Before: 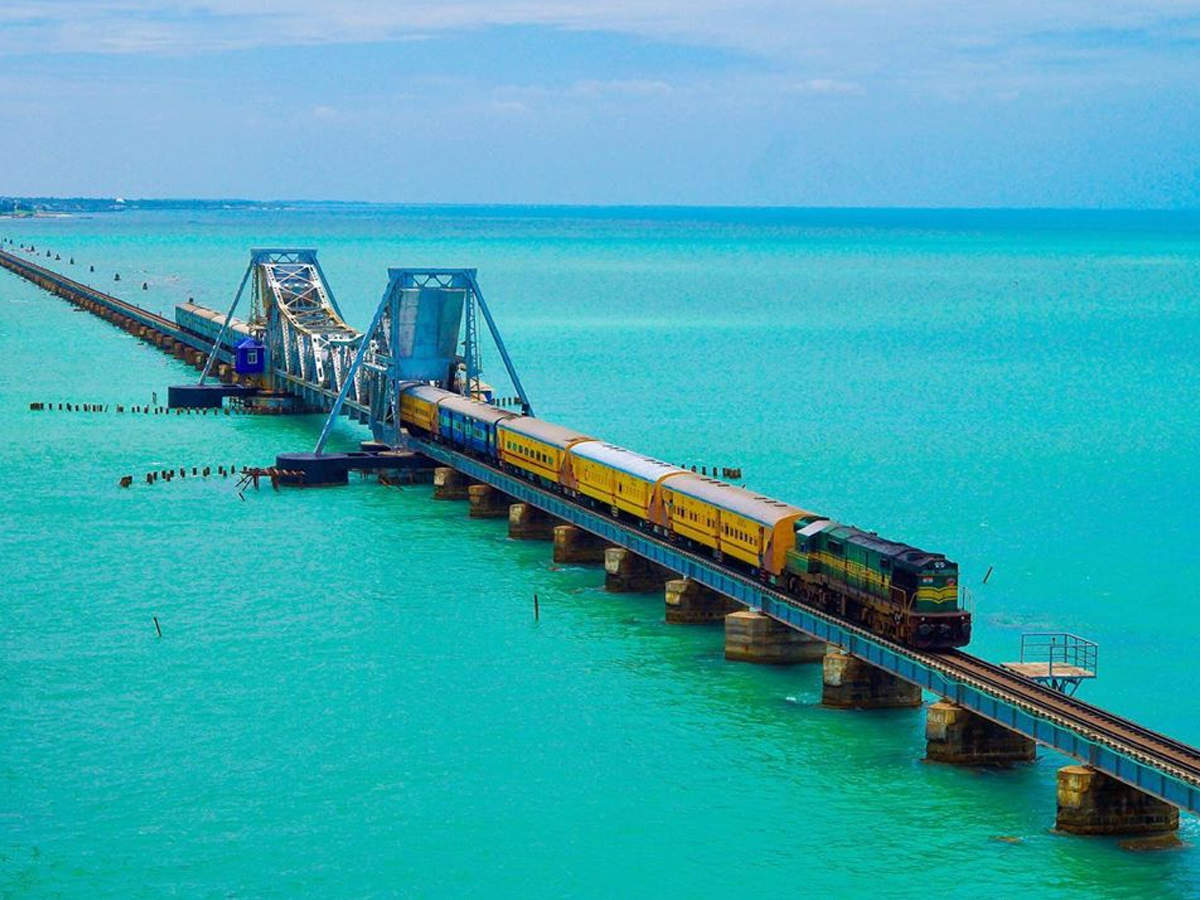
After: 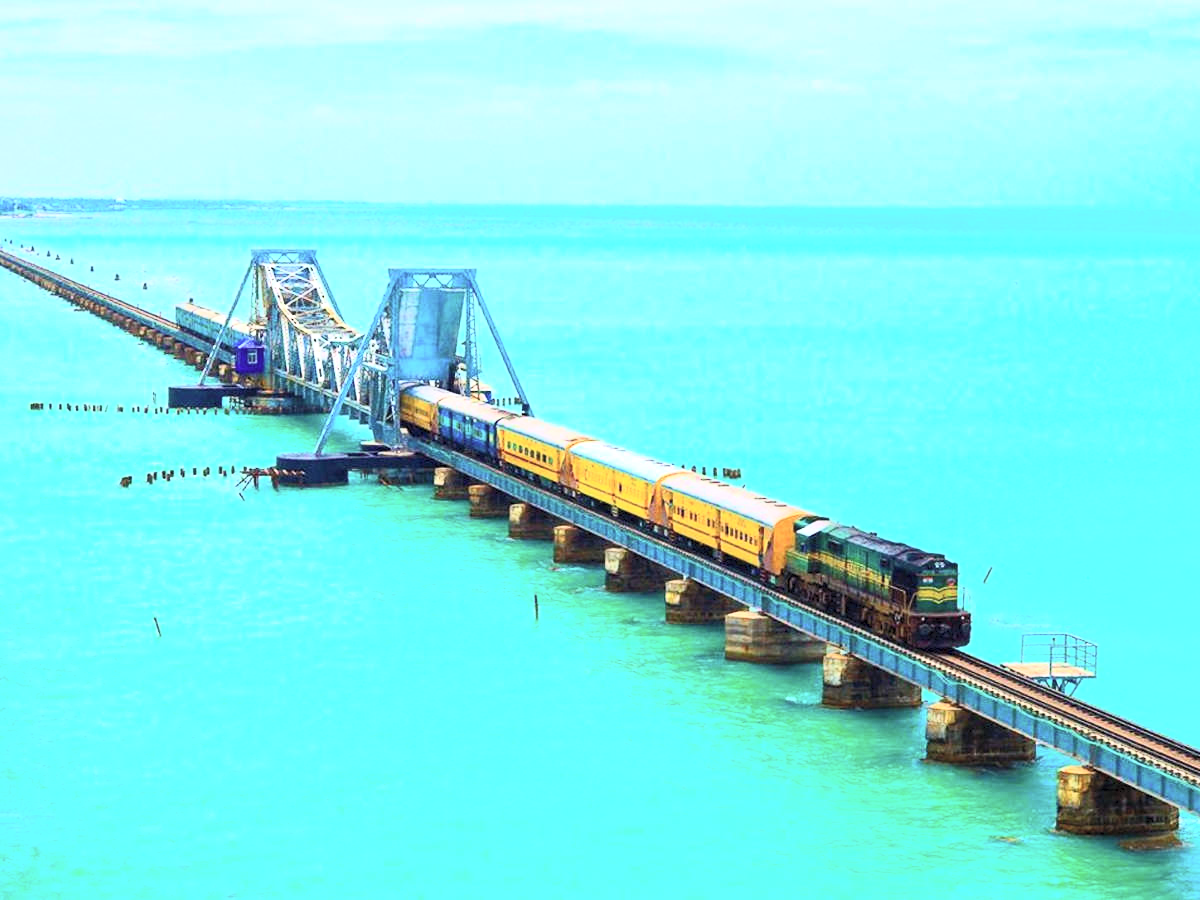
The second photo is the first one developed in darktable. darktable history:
contrast brightness saturation: contrast 0.375, brightness 0.511
exposure: black level correction 0.001, exposure 0.498 EV, compensate exposure bias true, compensate highlight preservation false
